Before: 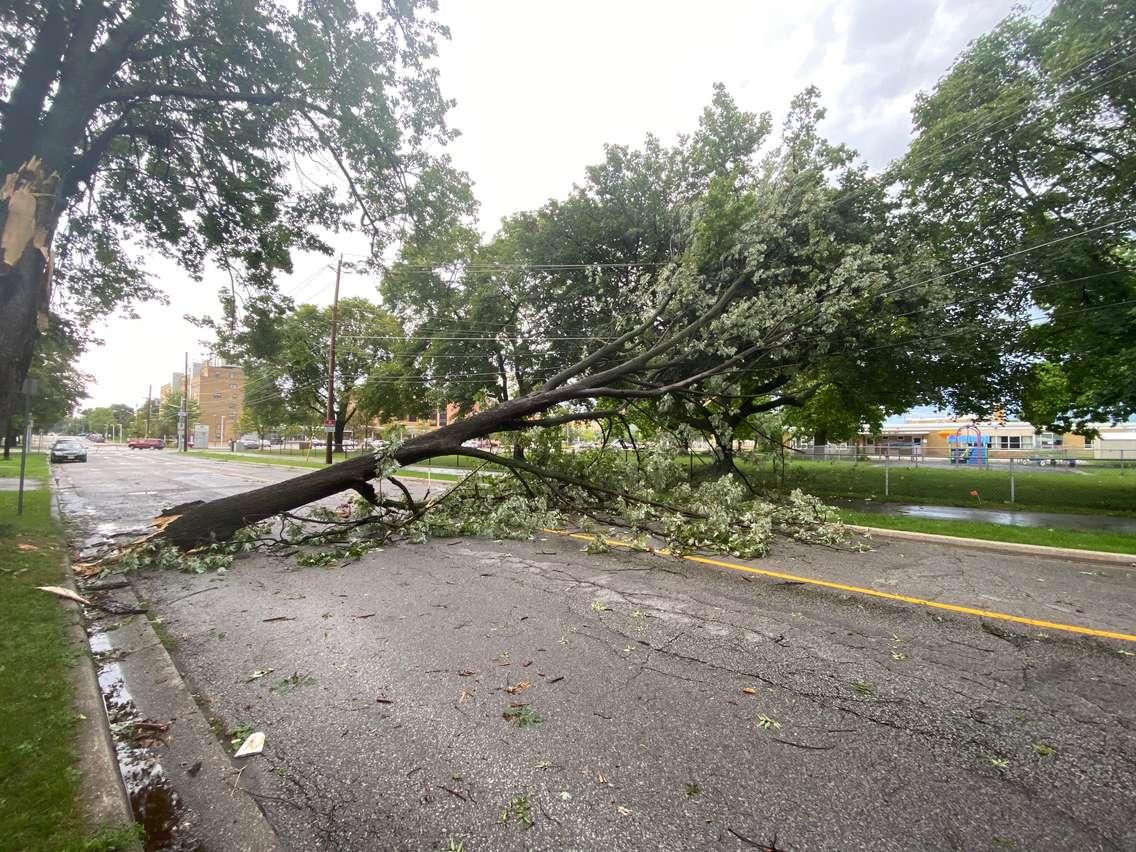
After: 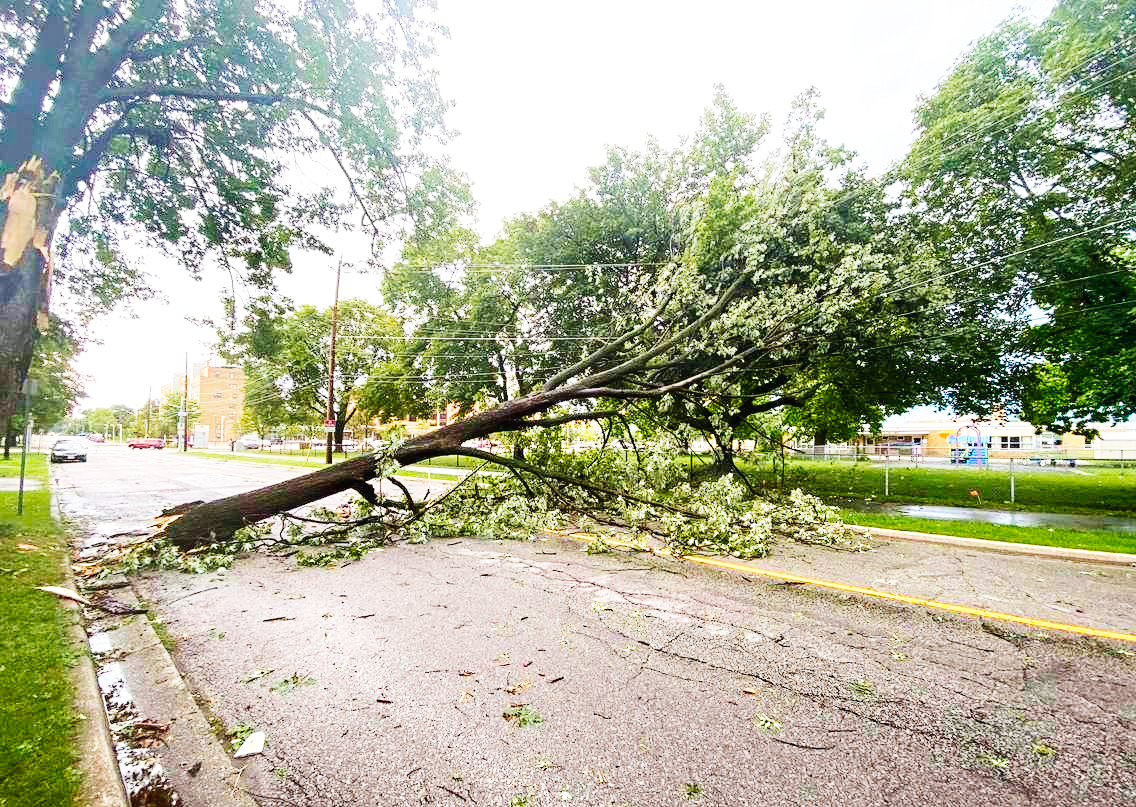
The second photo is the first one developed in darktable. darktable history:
contrast equalizer: octaves 7, y [[0.5, 0.5, 0.5, 0.512, 0.552, 0.62], [0.5 ×6], [0.5 ×4, 0.504, 0.553], [0 ×6], [0 ×6]]
crop and rotate: top 0.002%, bottom 5.202%
color balance rgb: shadows lift › chroma 0.795%, shadows lift › hue 113.7°, perceptual saturation grading › global saturation 10.187%, global vibrance 20%
base curve: curves: ch0 [(0, 0.003) (0.001, 0.002) (0.006, 0.004) (0.02, 0.022) (0.048, 0.086) (0.094, 0.234) (0.162, 0.431) (0.258, 0.629) (0.385, 0.8) (0.548, 0.918) (0.751, 0.988) (1, 1)], preserve colors none
sharpen: radius 5.276, amount 0.312, threshold 26.835
velvia: strength 36.51%
